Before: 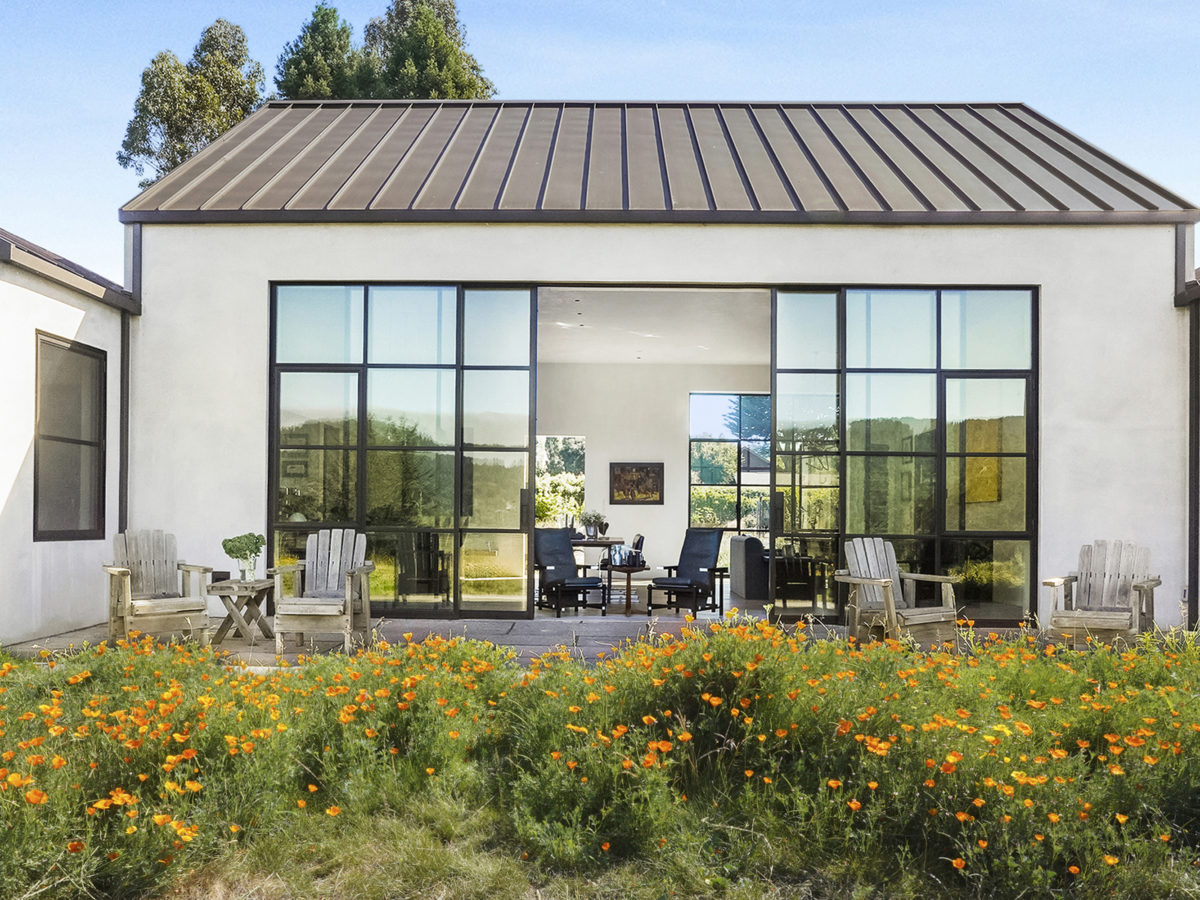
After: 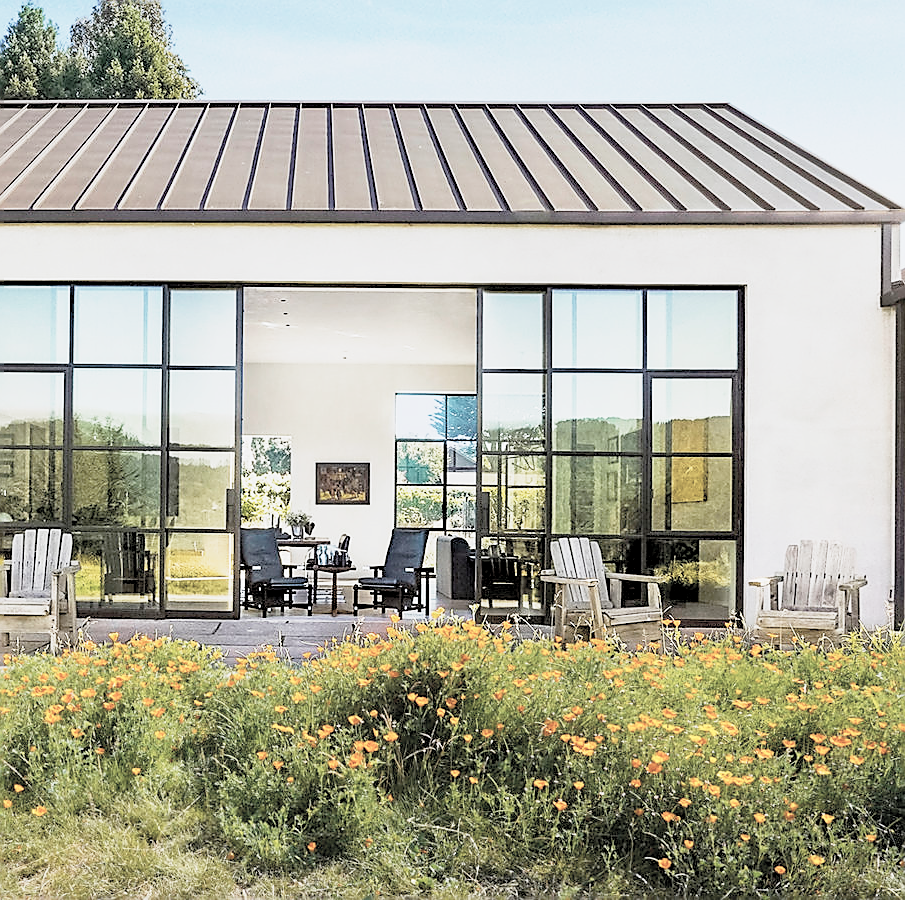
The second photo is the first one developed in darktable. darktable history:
color correction: highlights a* 0.051, highlights b* -0.785
haze removal: compatibility mode true, adaptive false
contrast brightness saturation: brightness 0.19, saturation -0.485
color balance rgb: global offset › luminance -0.422%, perceptual saturation grading › global saturation 30.695%
base curve: curves: ch0 [(0, 0) (0.088, 0.125) (0.176, 0.251) (0.354, 0.501) (0.613, 0.749) (1, 0.877)], preserve colors none
sharpen: radius 1.423, amount 1.239, threshold 0.841
crop and rotate: left 24.565%
